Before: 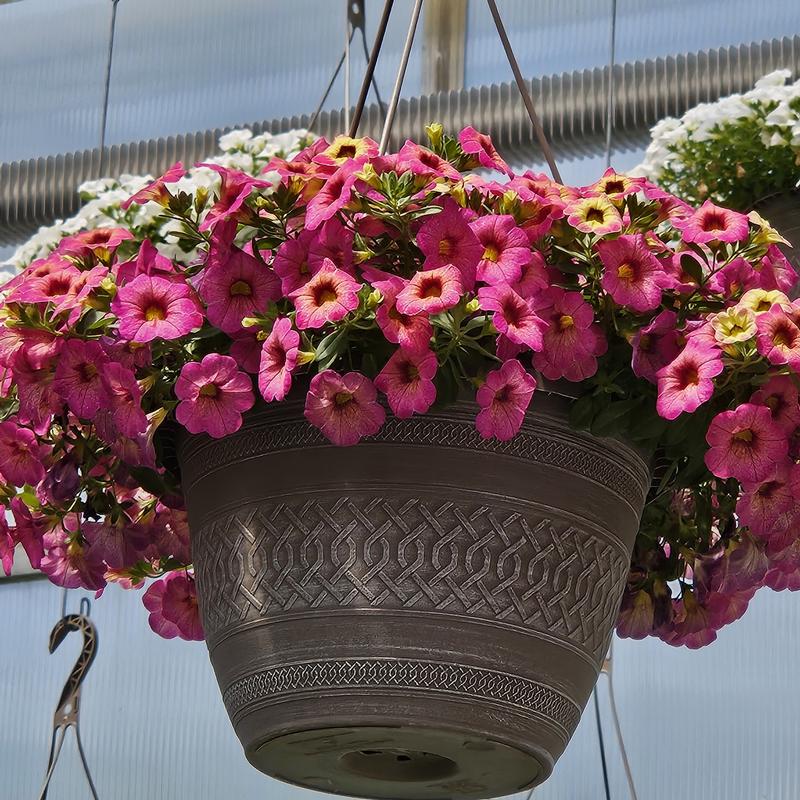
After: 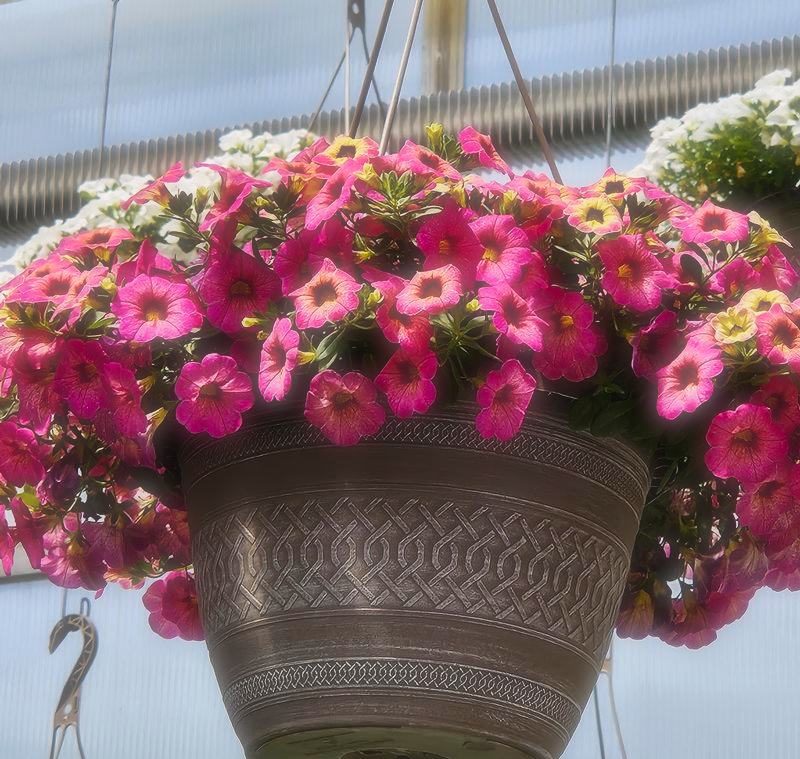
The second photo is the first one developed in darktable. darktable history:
tone curve: curves: ch0 [(0, 0) (0.003, 0.019) (0.011, 0.019) (0.025, 0.026) (0.044, 0.043) (0.069, 0.066) (0.1, 0.095) (0.136, 0.133) (0.177, 0.181) (0.224, 0.233) (0.277, 0.302) (0.335, 0.375) (0.399, 0.452) (0.468, 0.532) (0.543, 0.609) (0.623, 0.695) (0.709, 0.775) (0.801, 0.865) (0.898, 0.932) (1, 1)], preserve colors none
crop and rotate: top 0%, bottom 5.097%
soften: size 60.24%, saturation 65.46%, brightness 0.506 EV, mix 25.7%
color balance rgb: perceptual saturation grading › global saturation 20%, global vibrance 20%
